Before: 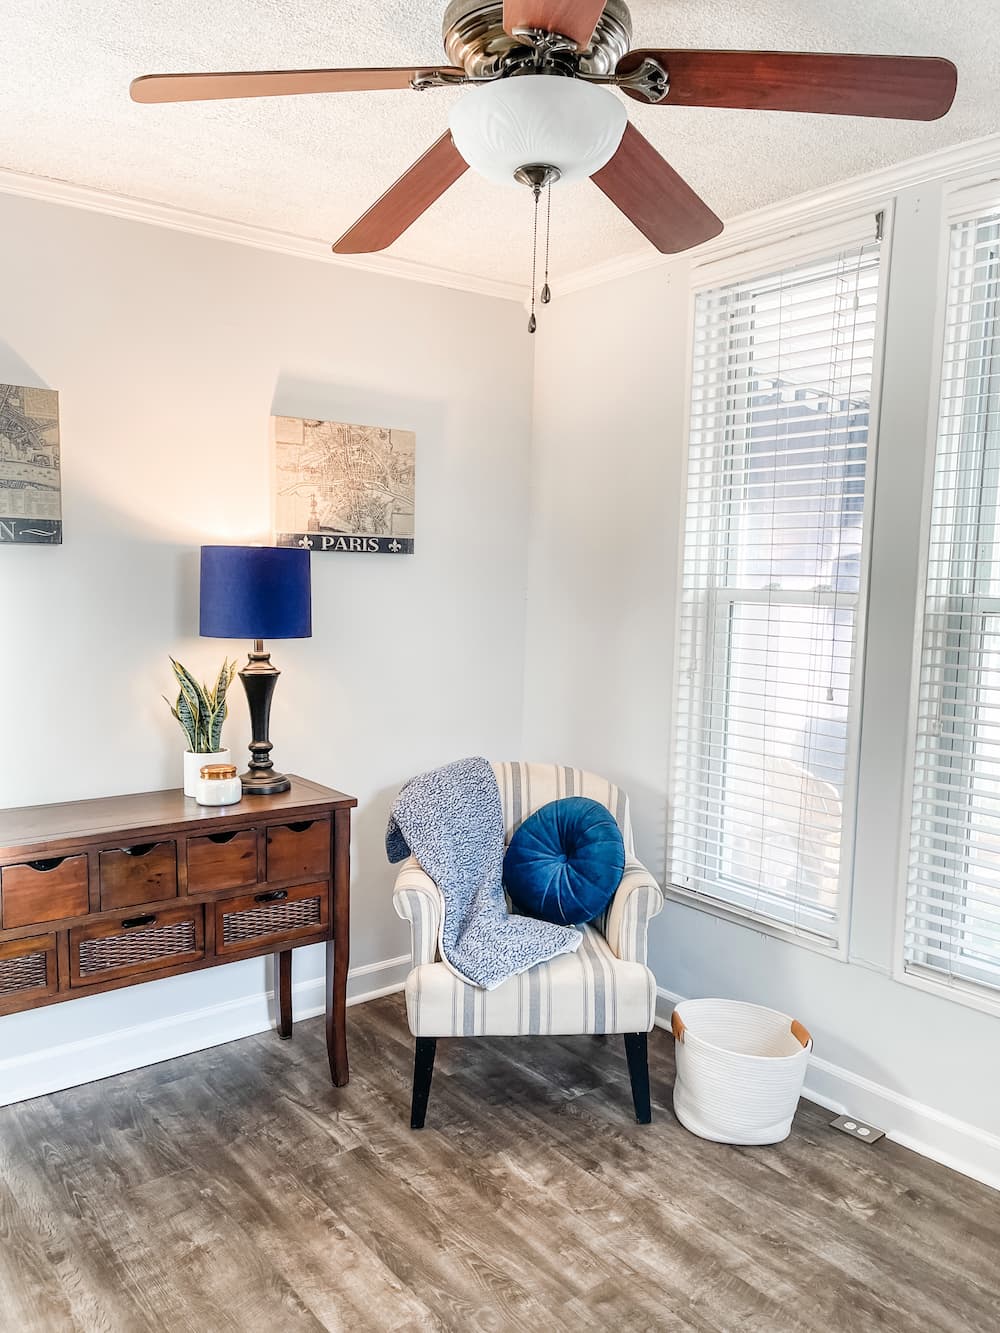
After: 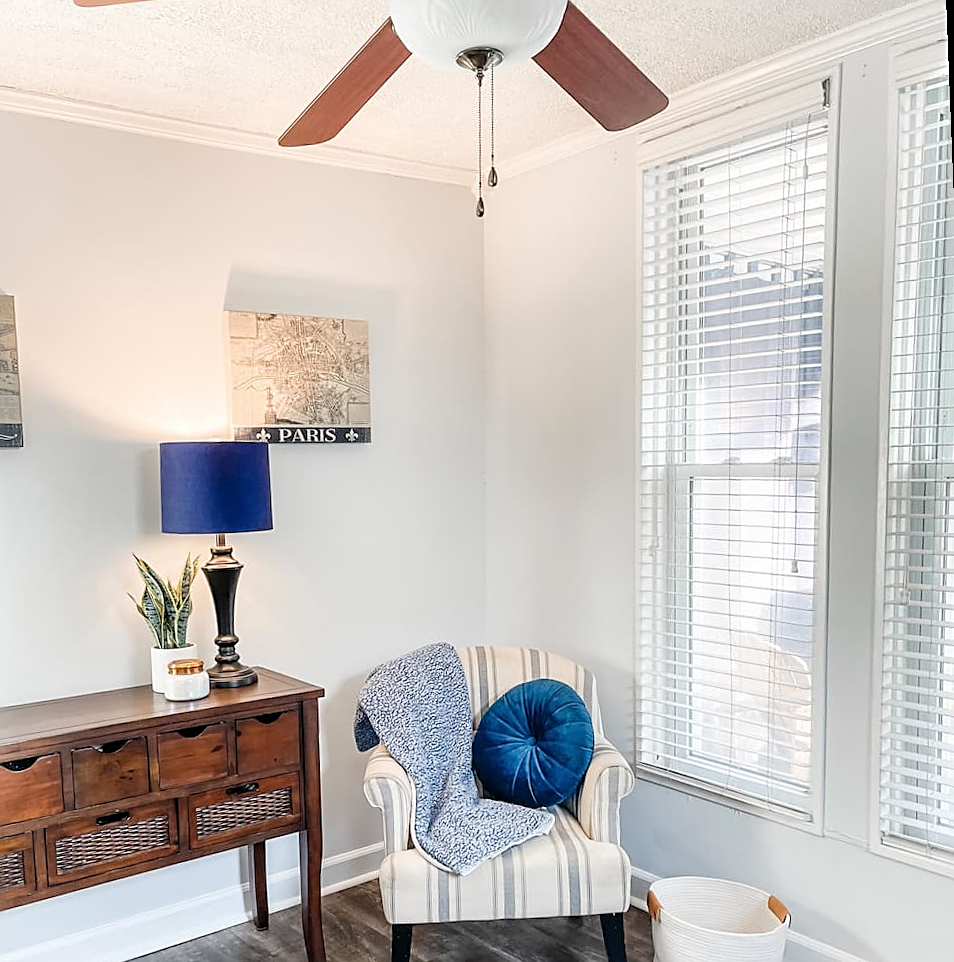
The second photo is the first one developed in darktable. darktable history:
sharpen: radius 1.967
crop: left 5.596%, top 10.314%, right 3.534%, bottom 19.395%
rotate and perspective: rotation -2.22°, lens shift (horizontal) -0.022, automatic cropping off
